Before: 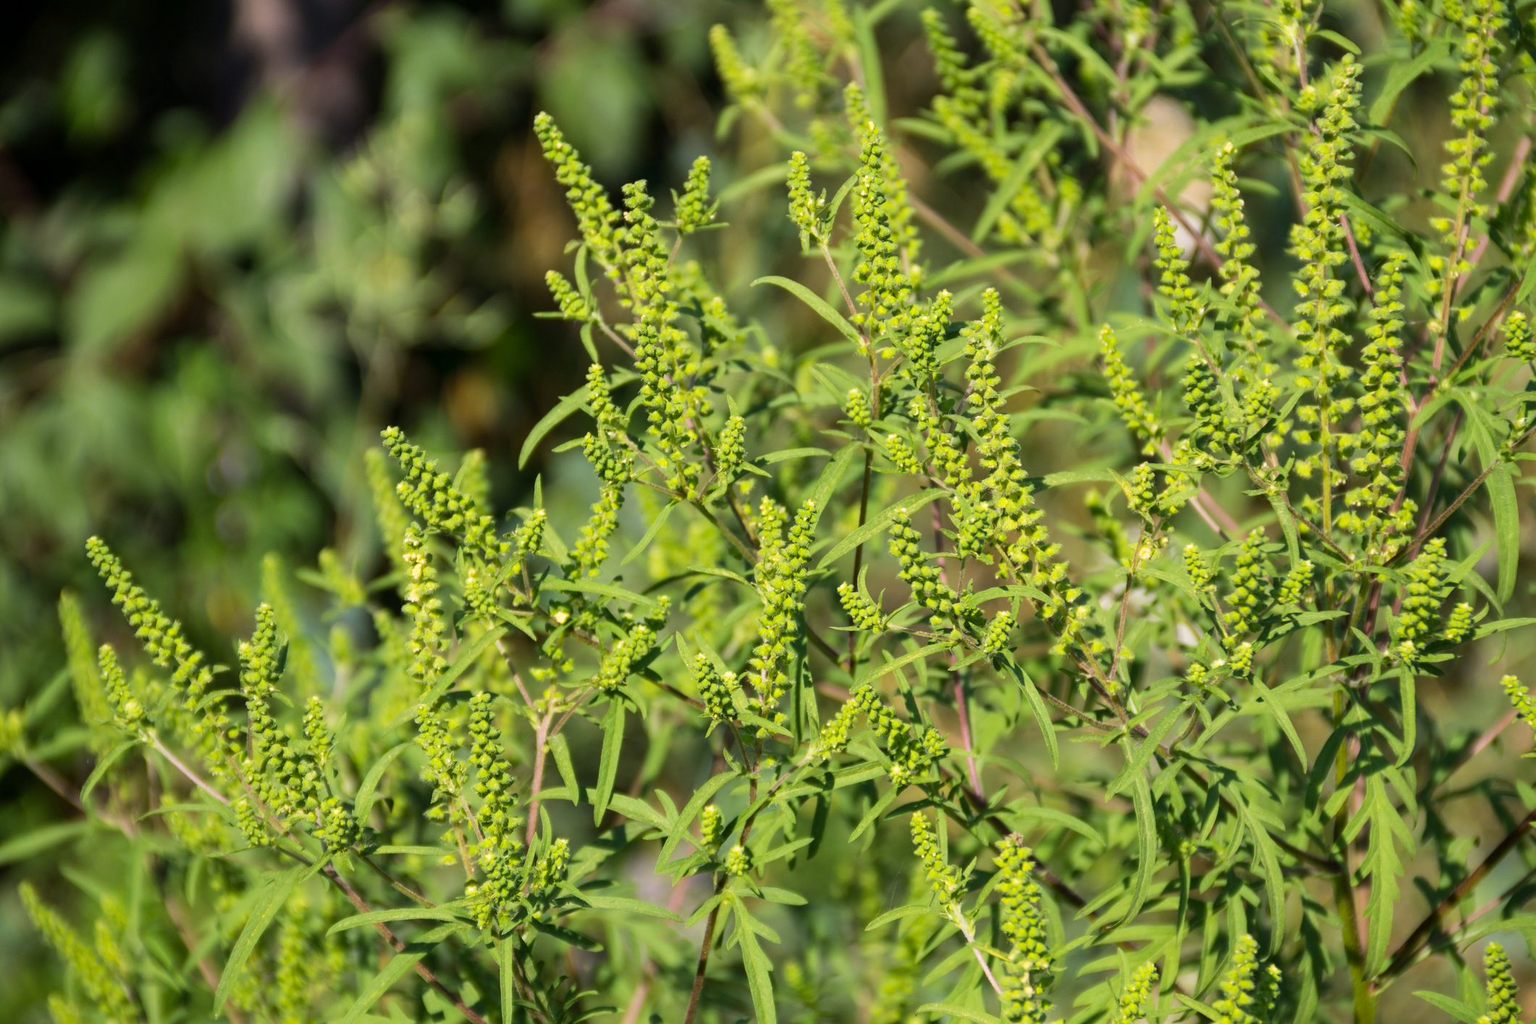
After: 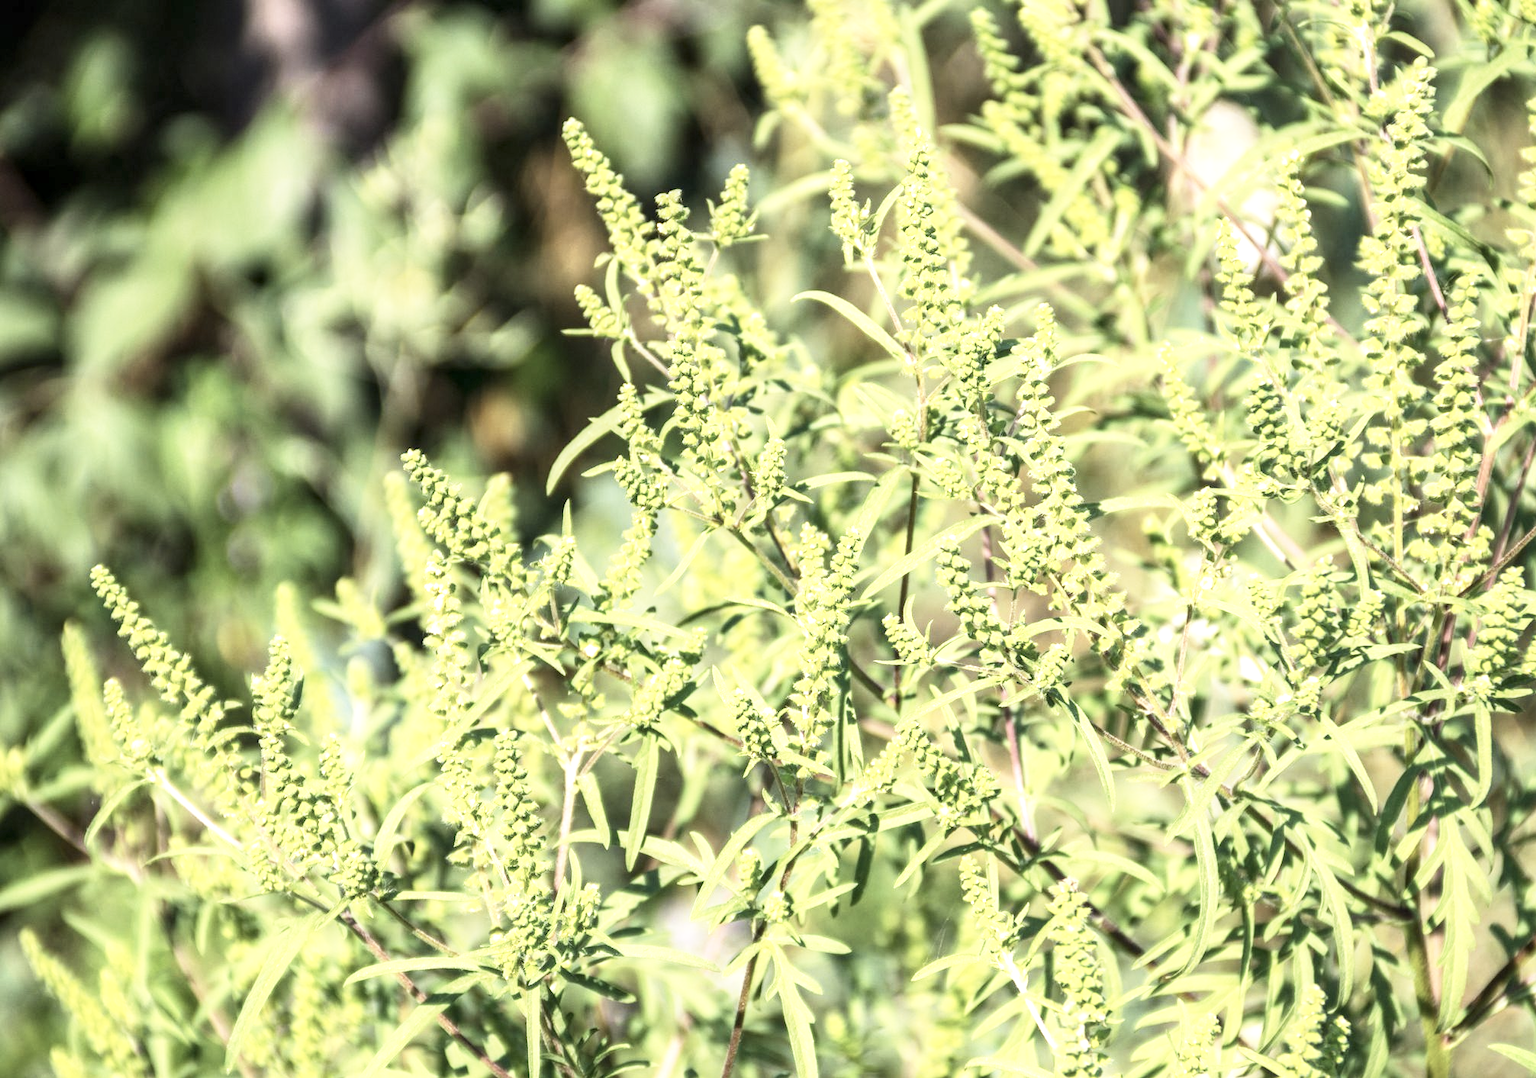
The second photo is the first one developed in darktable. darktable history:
contrast brightness saturation: contrast 0.101, saturation -0.376
exposure: black level correction 0, exposure 1 EV, compensate highlight preservation false
base curve: curves: ch0 [(0, 0) (0.579, 0.807) (1, 1)], preserve colors none
crop and rotate: left 0%, right 5.09%
local contrast: on, module defaults
